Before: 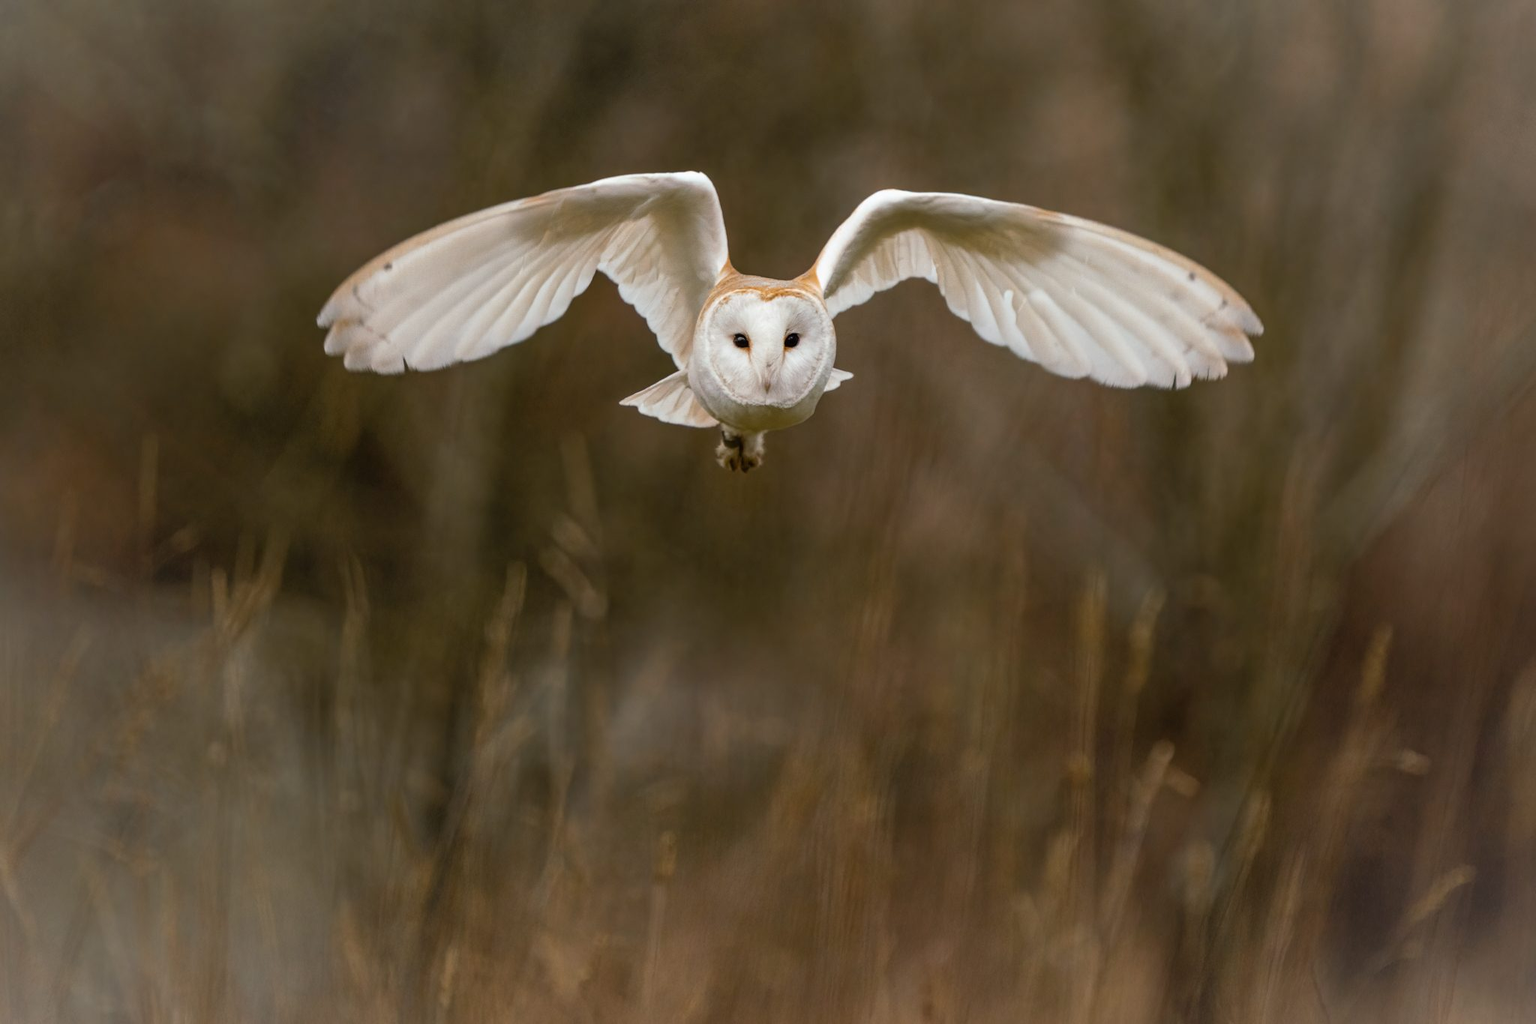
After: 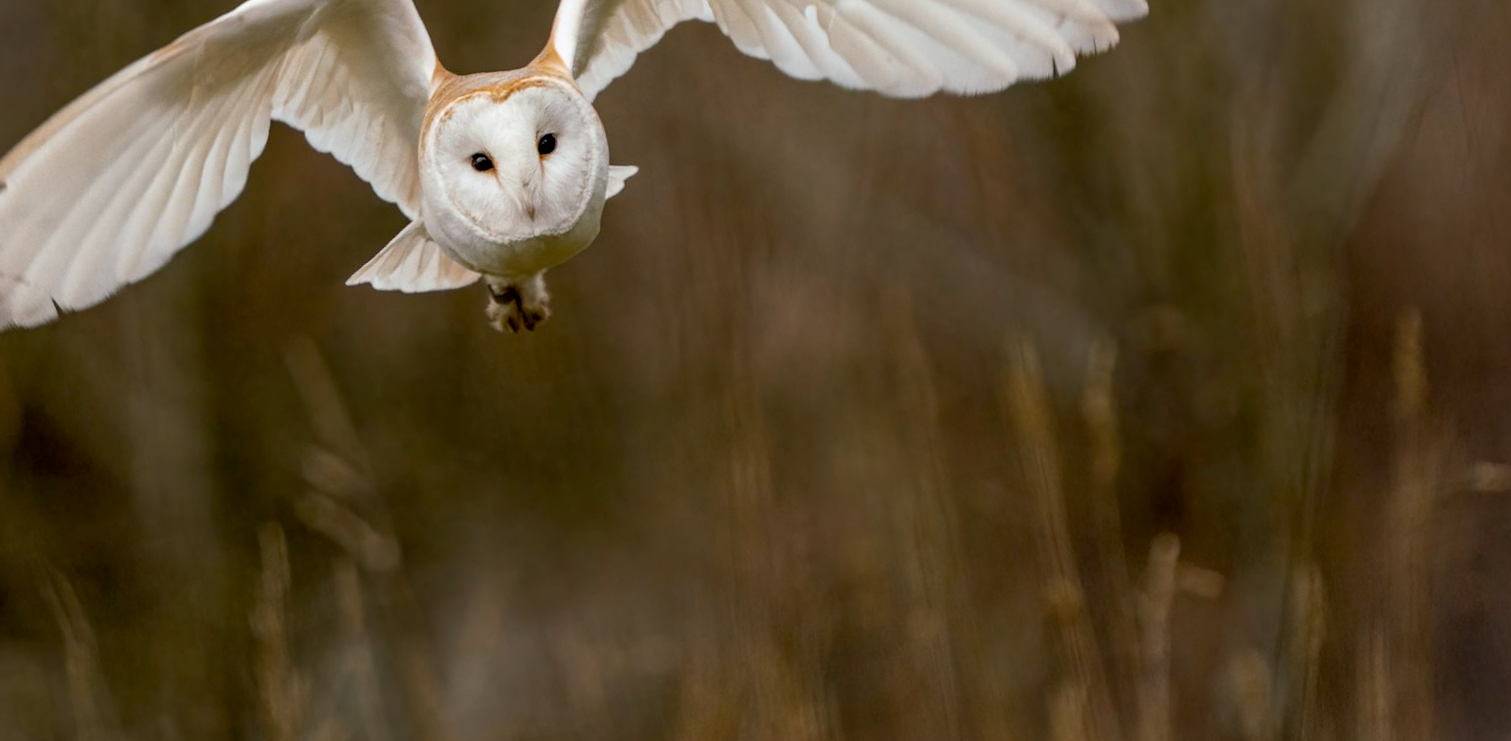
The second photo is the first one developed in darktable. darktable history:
crop: left 19.159%, top 9.58%, bottom 9.58%
exposure: black level correction 0.007, compensate highlight preservation false
rotate and perspective: rotation -14.8°, crop left 0.1, crop right 0.903, crop top 0.25, crop bottom 0.748
